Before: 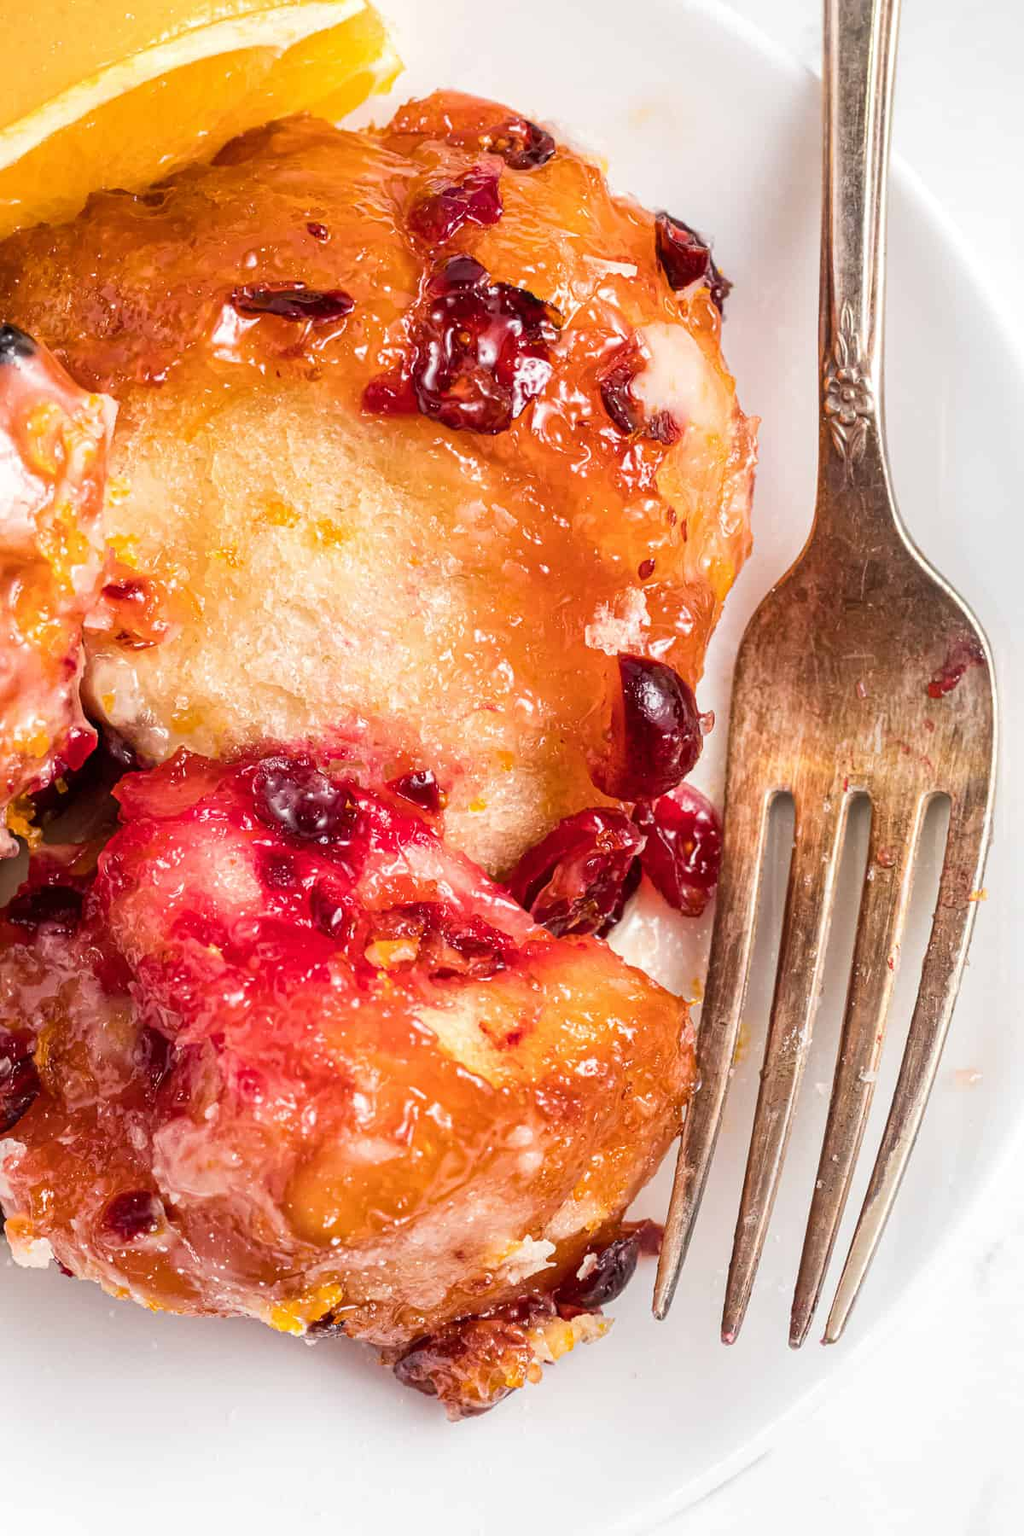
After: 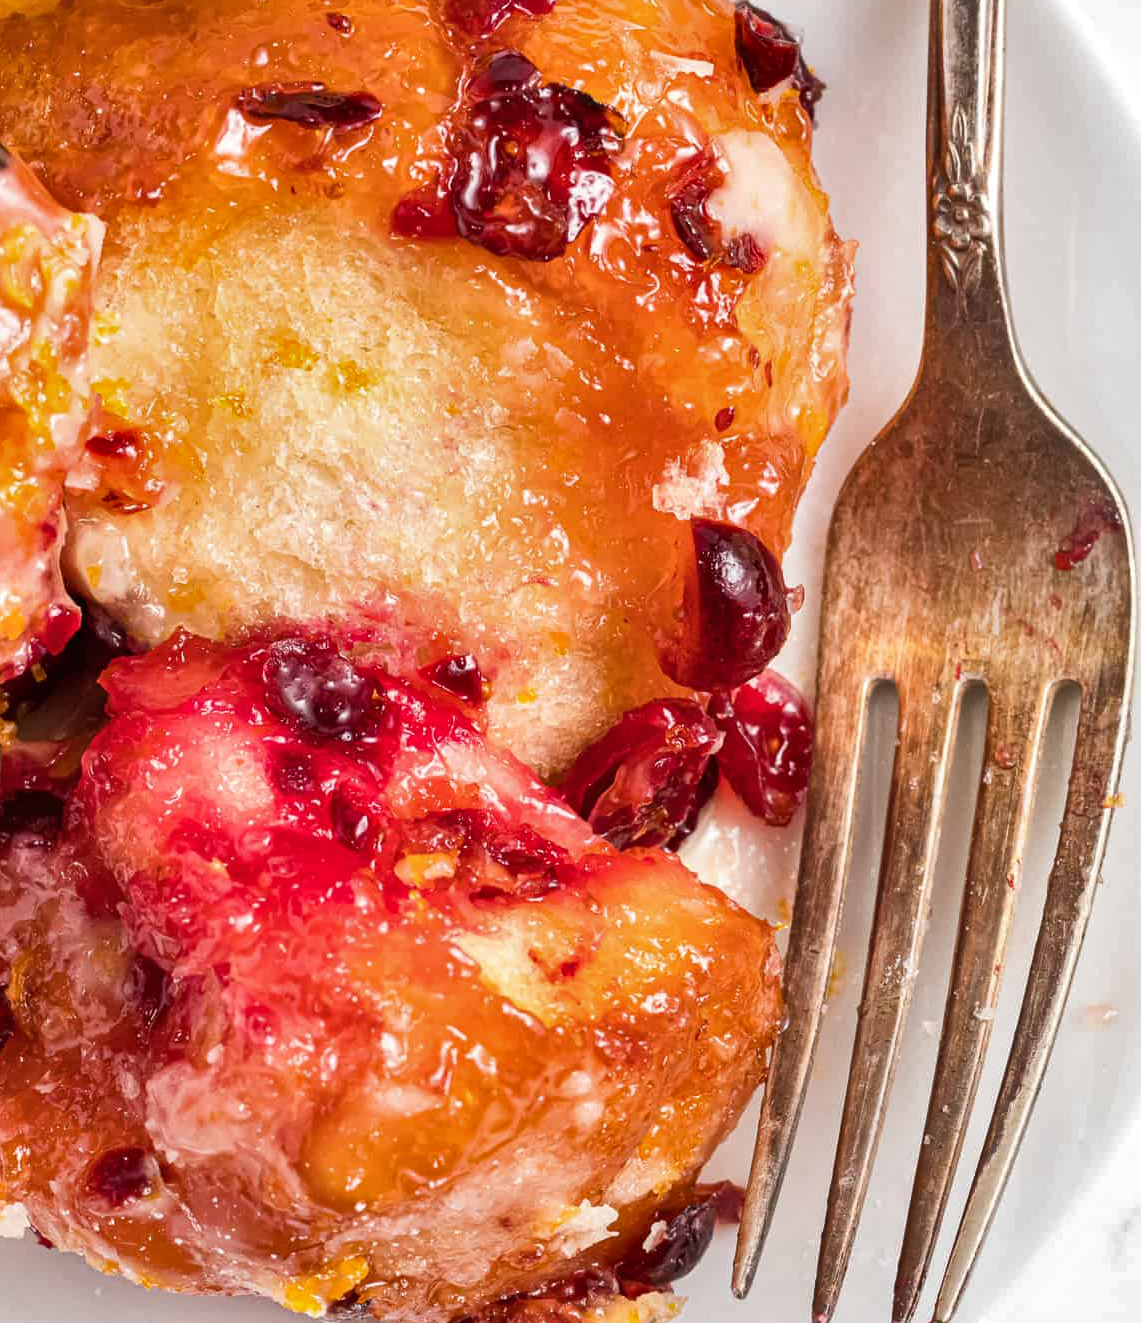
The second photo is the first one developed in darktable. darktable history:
shadows and highlights: soften with gaussian
crop and rotate: left 2.812%, top 13.829%, right 2.104%, bottom 12.663%
